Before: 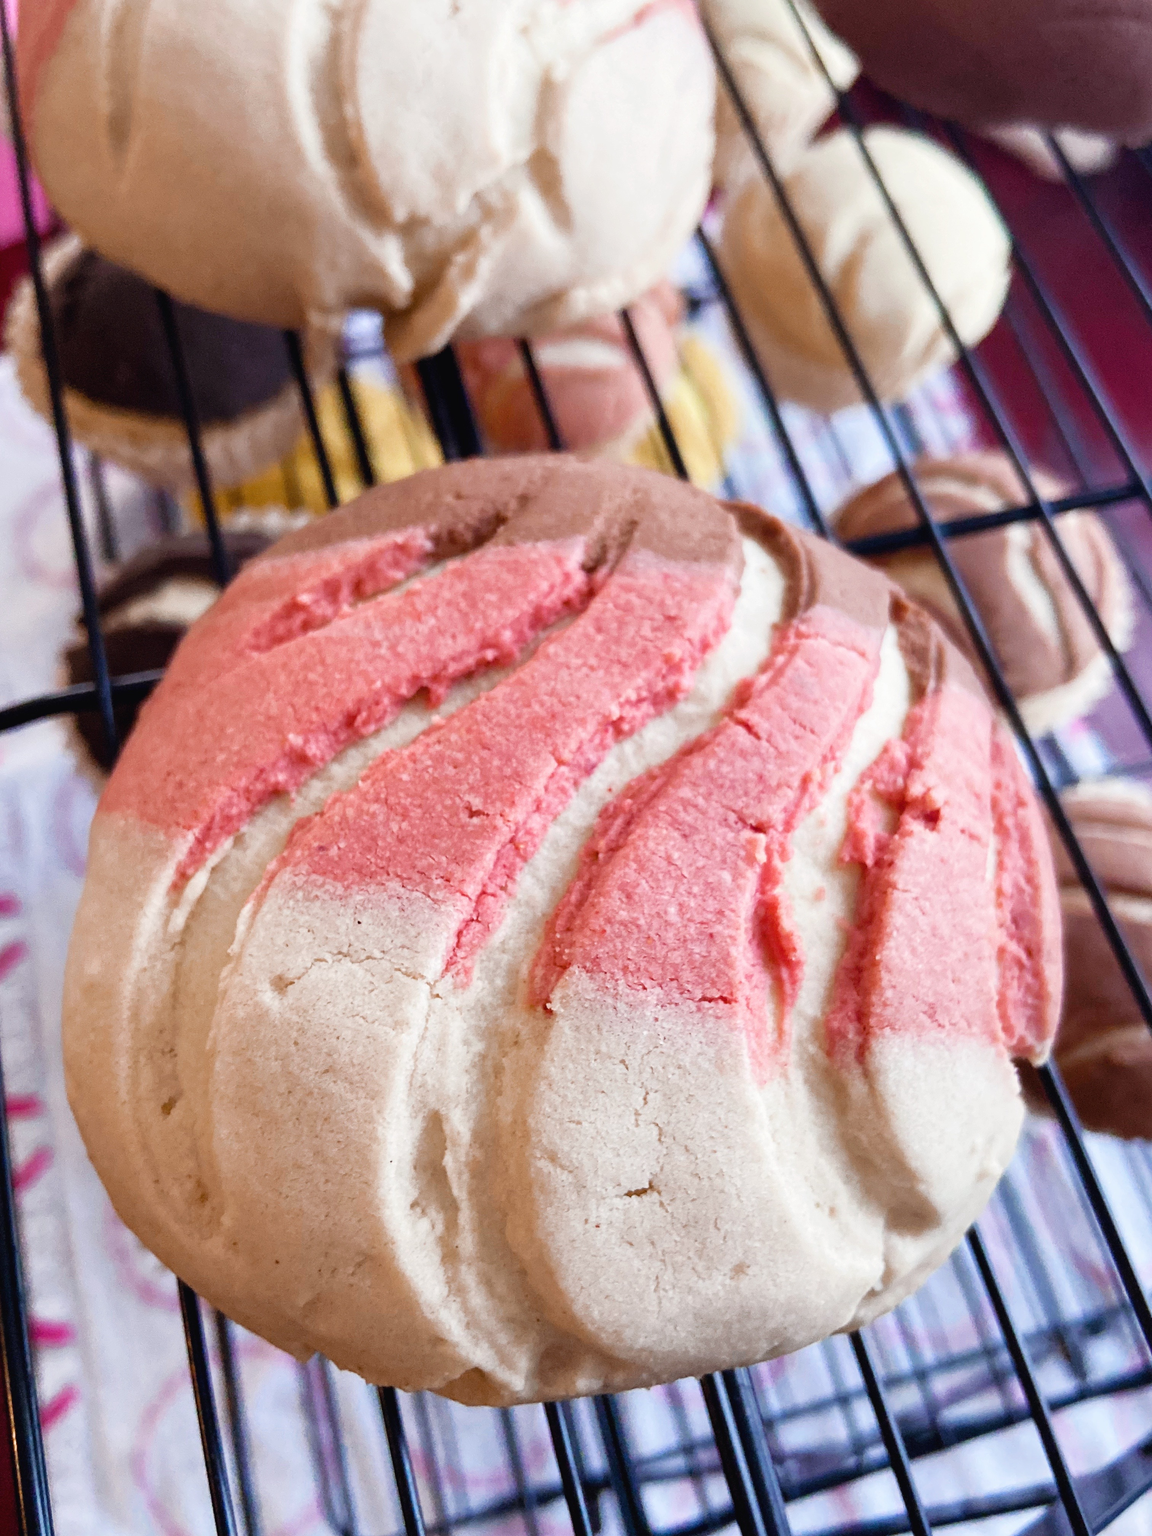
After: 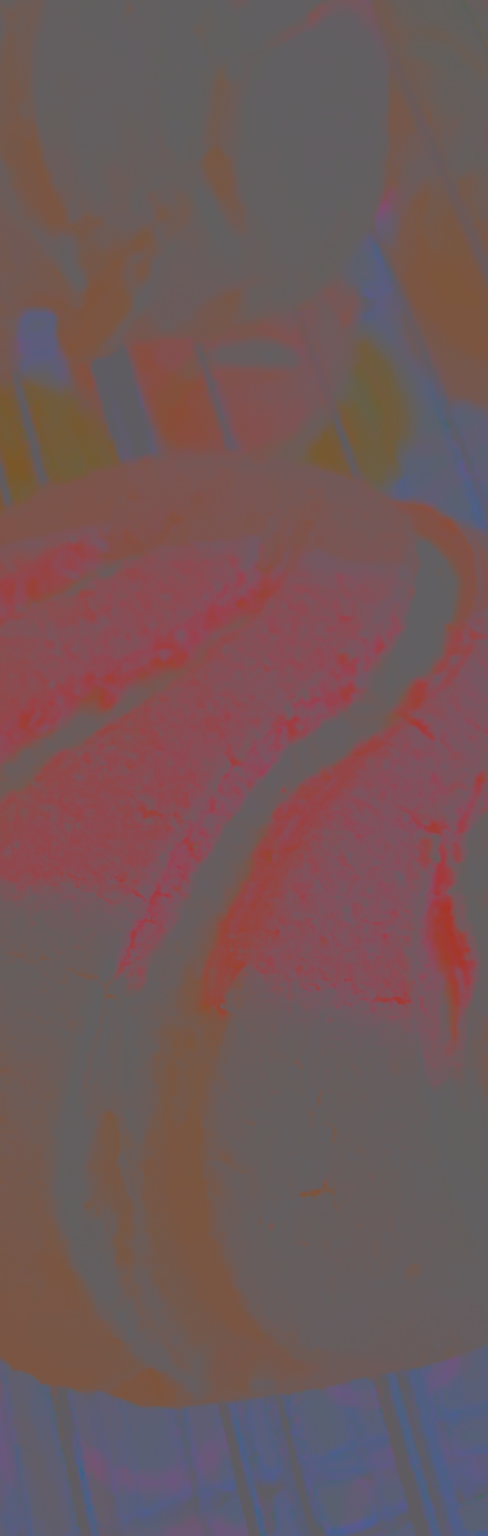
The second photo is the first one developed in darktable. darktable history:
contrast brightness saturation: contrast -0.988, brightness -0.162, saturation 0.745
crop: left 28.373%, right 29.255%
sharpen: on, module defaults
color correction: highlights a* -20.42, highlights b* 20.95, shadows a* 19.61, shadows b* -20.09, saturation 0.394
